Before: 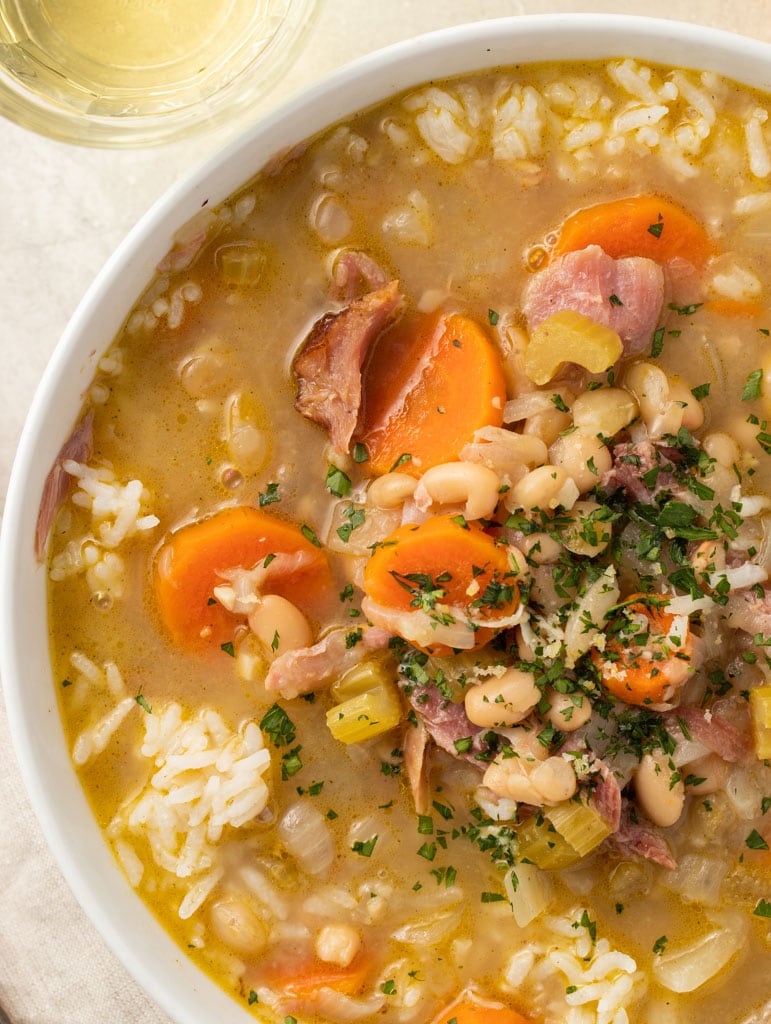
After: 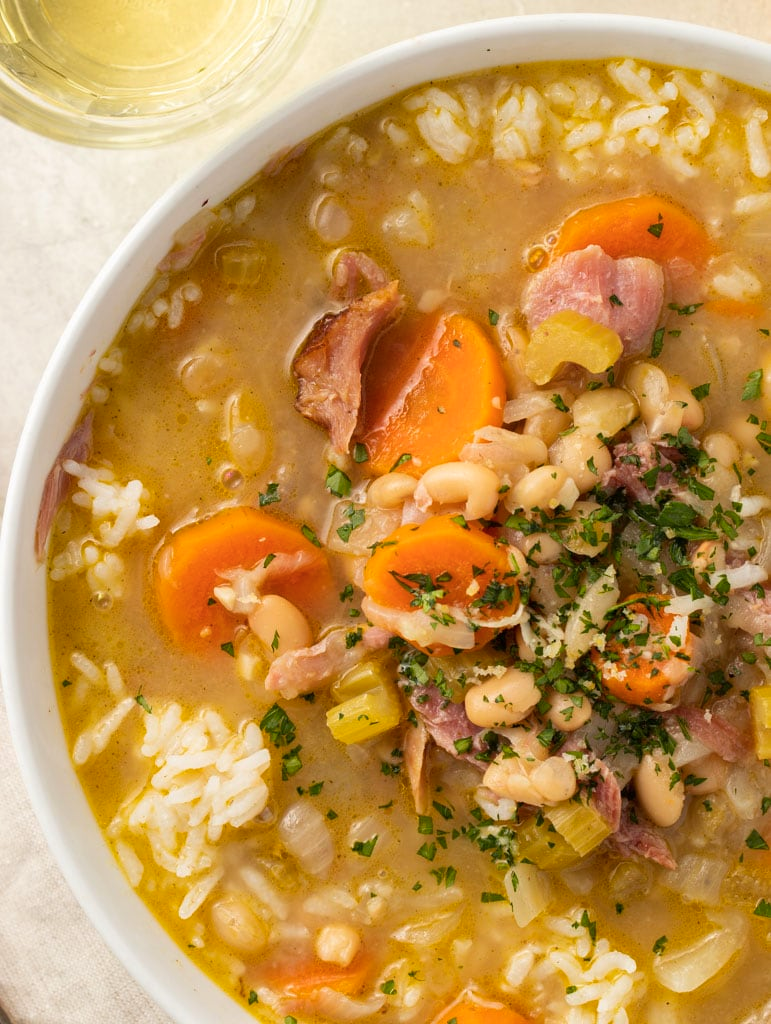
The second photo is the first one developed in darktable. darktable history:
sharpen: radius 2.898, amount 0.883, threshold 47.25
color balance rgb: power › hue 211.73°, perceptual saturation grading › global saturation 0.255%, global vibrance 20%
tone equalizer: on, module defaults
